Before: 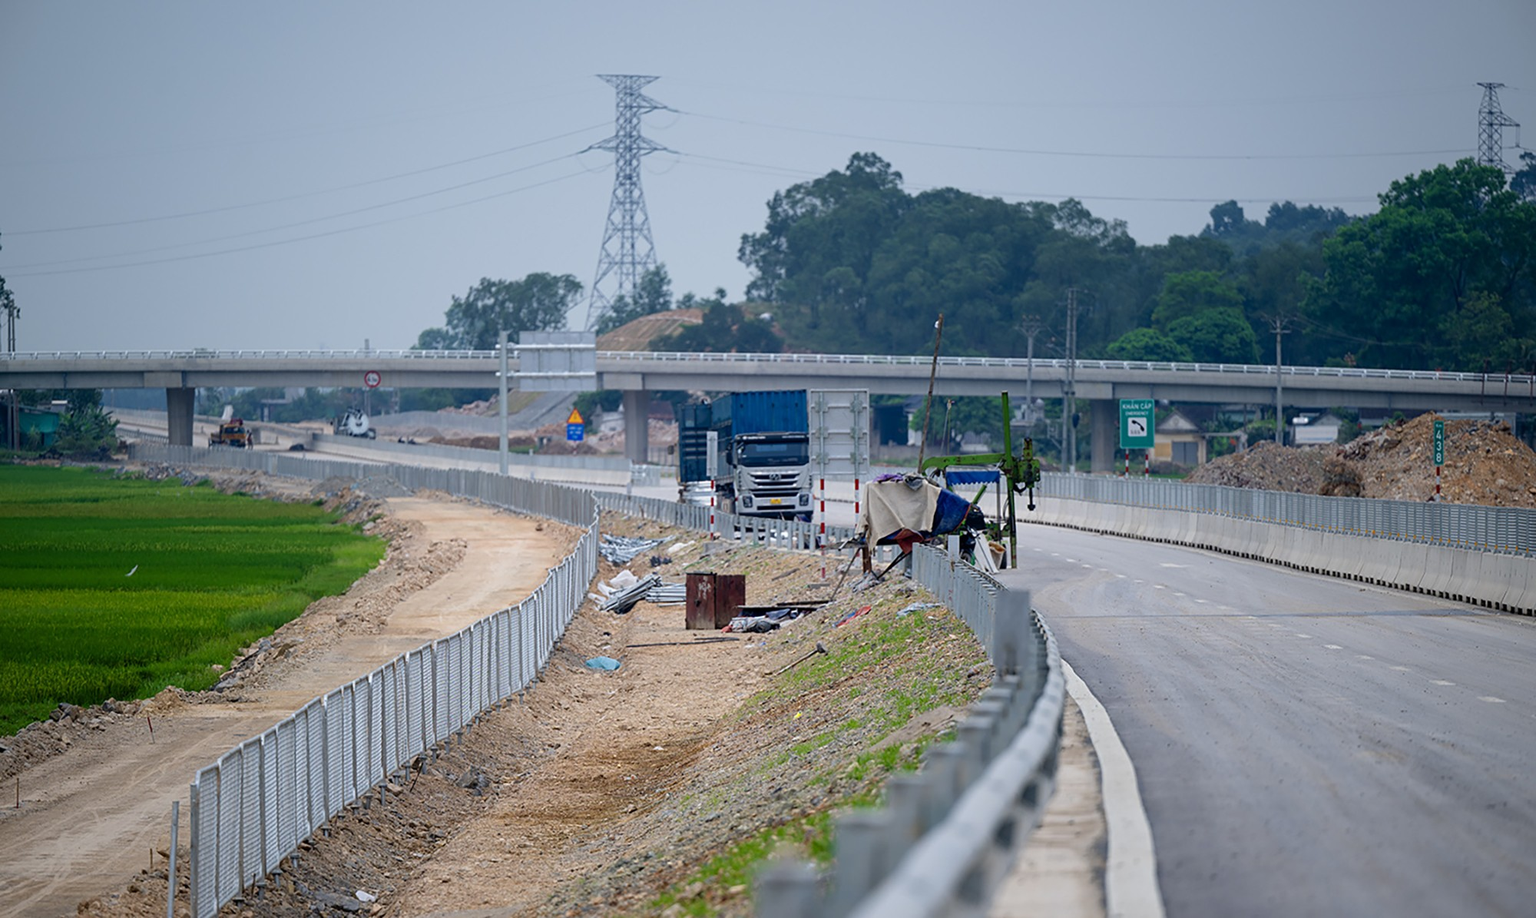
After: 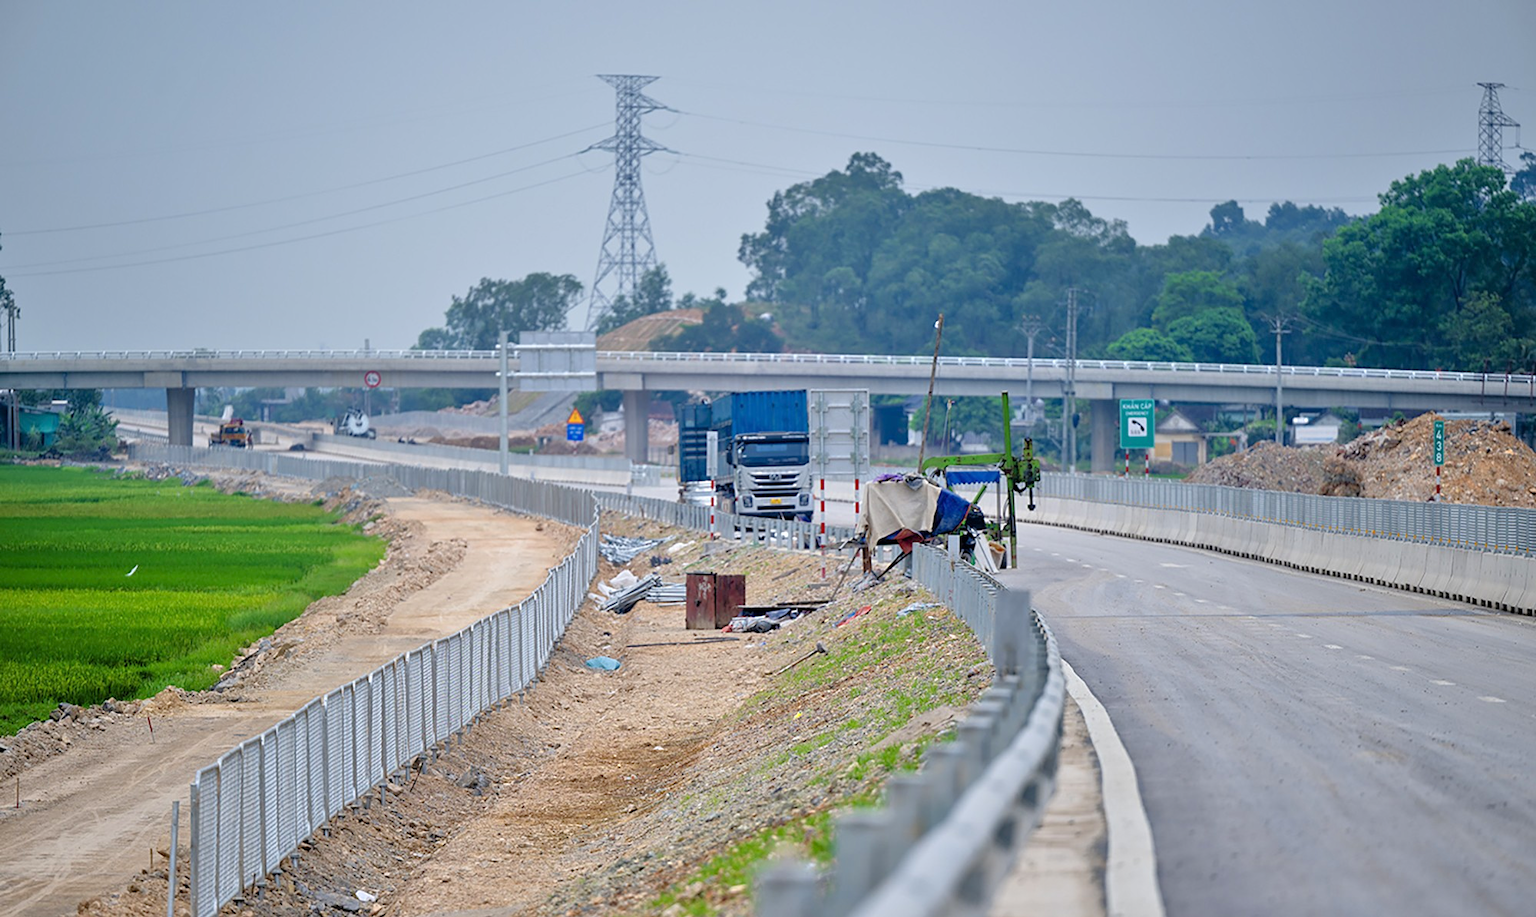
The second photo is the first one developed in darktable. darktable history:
tone equalizer: -7 EV 0.15 EV, -6 EV 0.6 EV, -5 EV 1.15 EV, -4 EV 1.33 EV, -3 EV 1.15 EV, -2 EV 0.6 EV, -1 EV 0.15 EV, mask exposure compensation -0.5 EV
